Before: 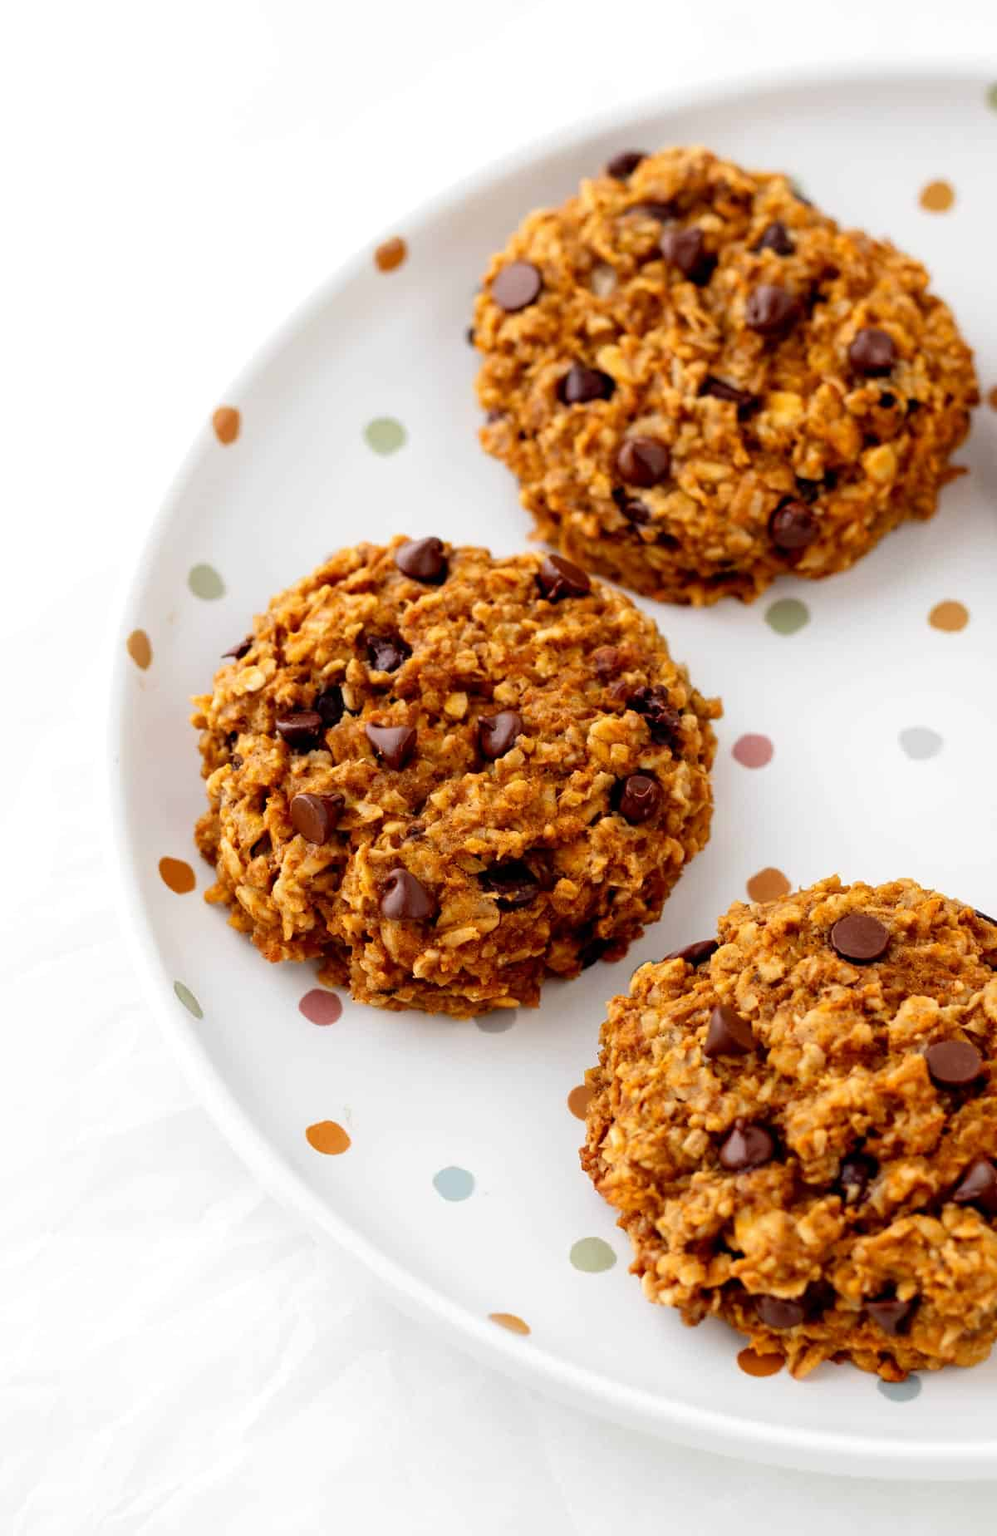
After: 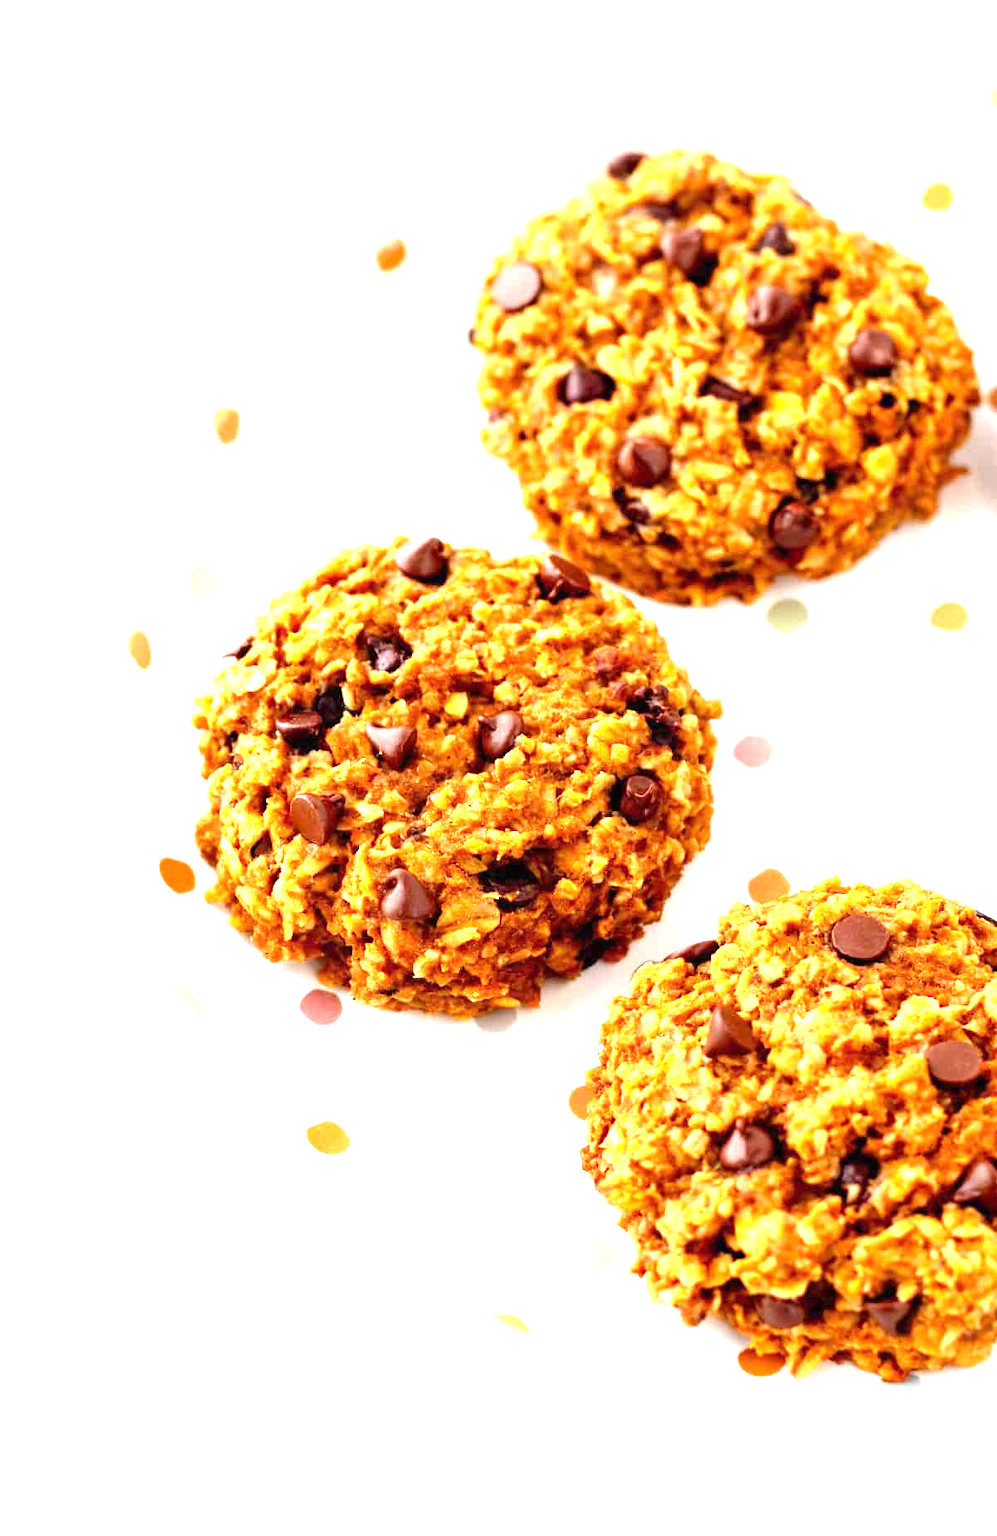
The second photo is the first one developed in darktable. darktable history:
exposure: black level correction 0, exposure 1.675 EV, compensate exposure bias true, compensate highlight preservation false
white balance: emerald 1
